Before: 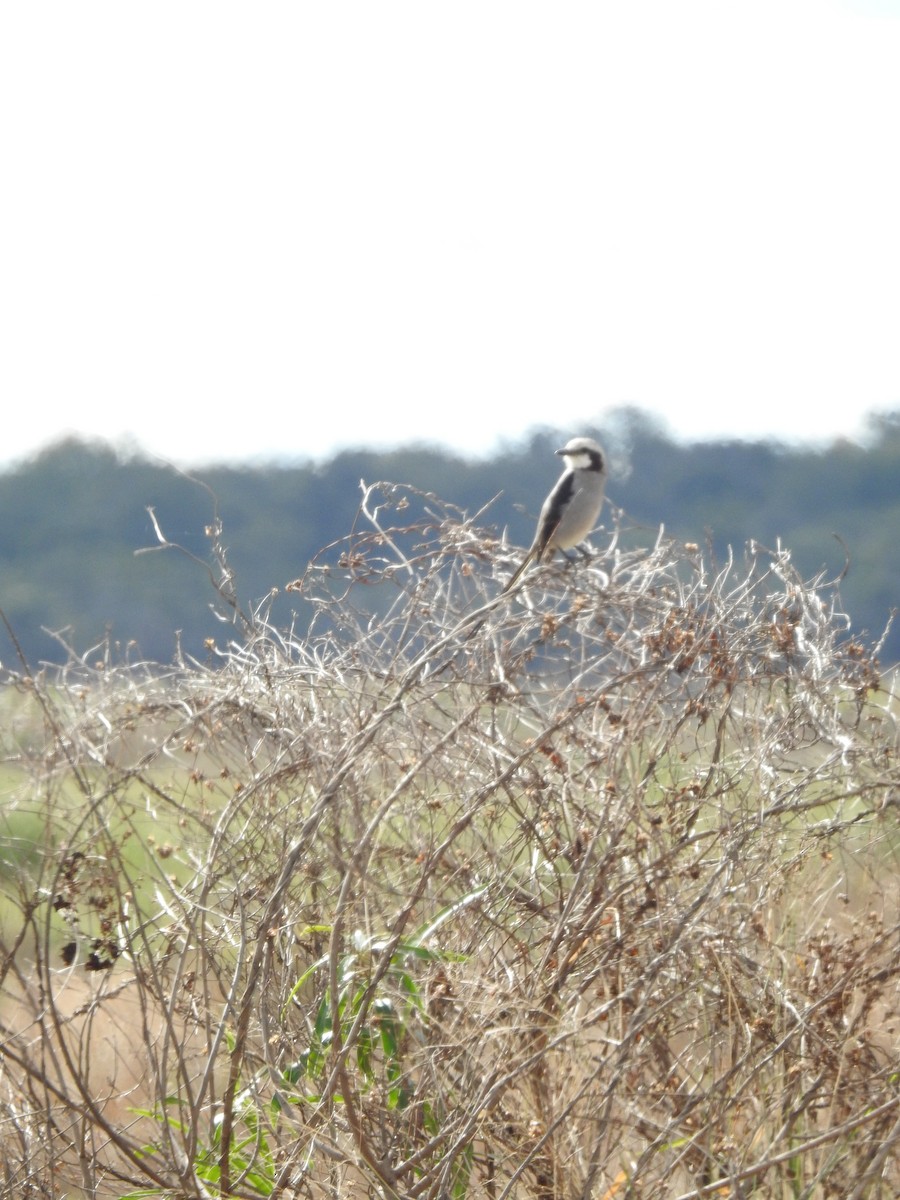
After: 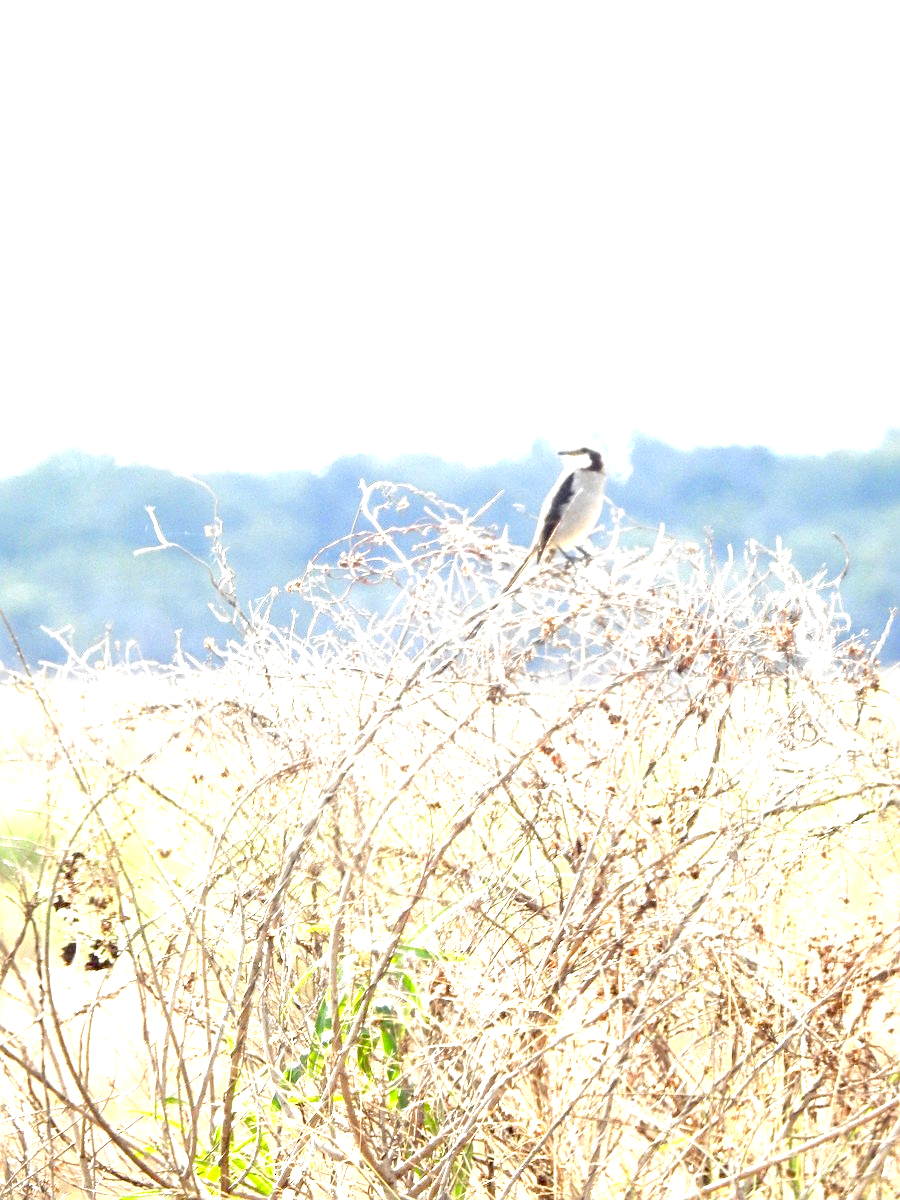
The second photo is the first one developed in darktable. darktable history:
sharpen: on, module defaults
exposure: black level correction 0.016, exposure 1.774 EV, compensate highlight preservation false
